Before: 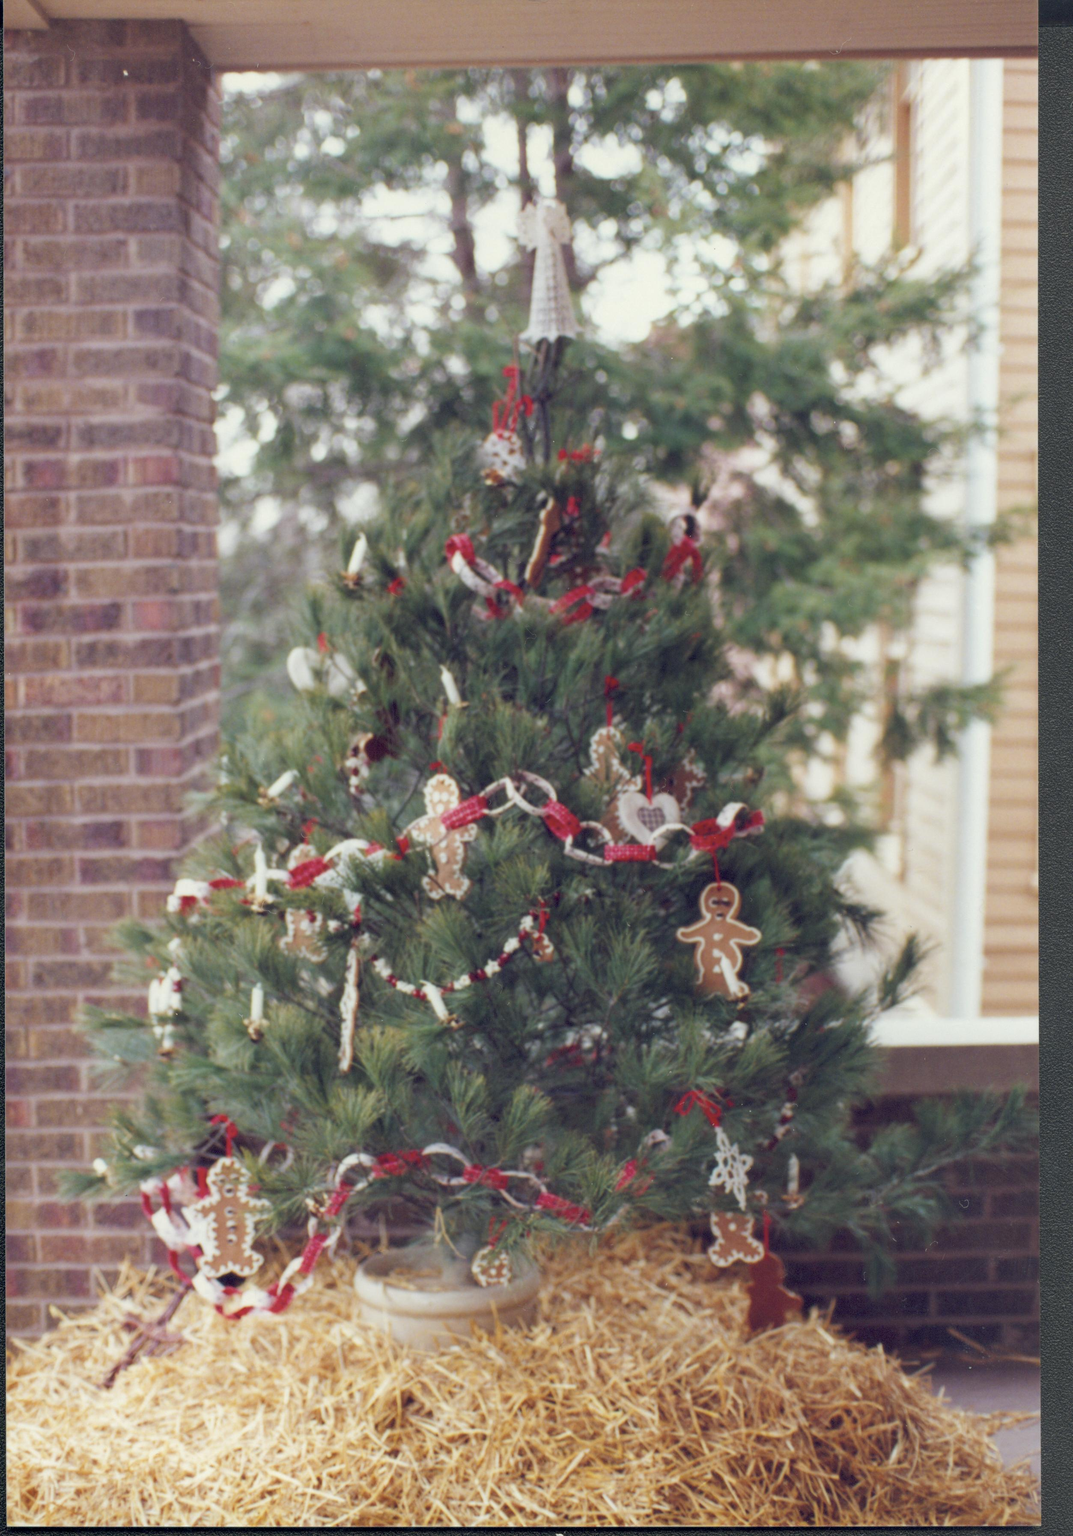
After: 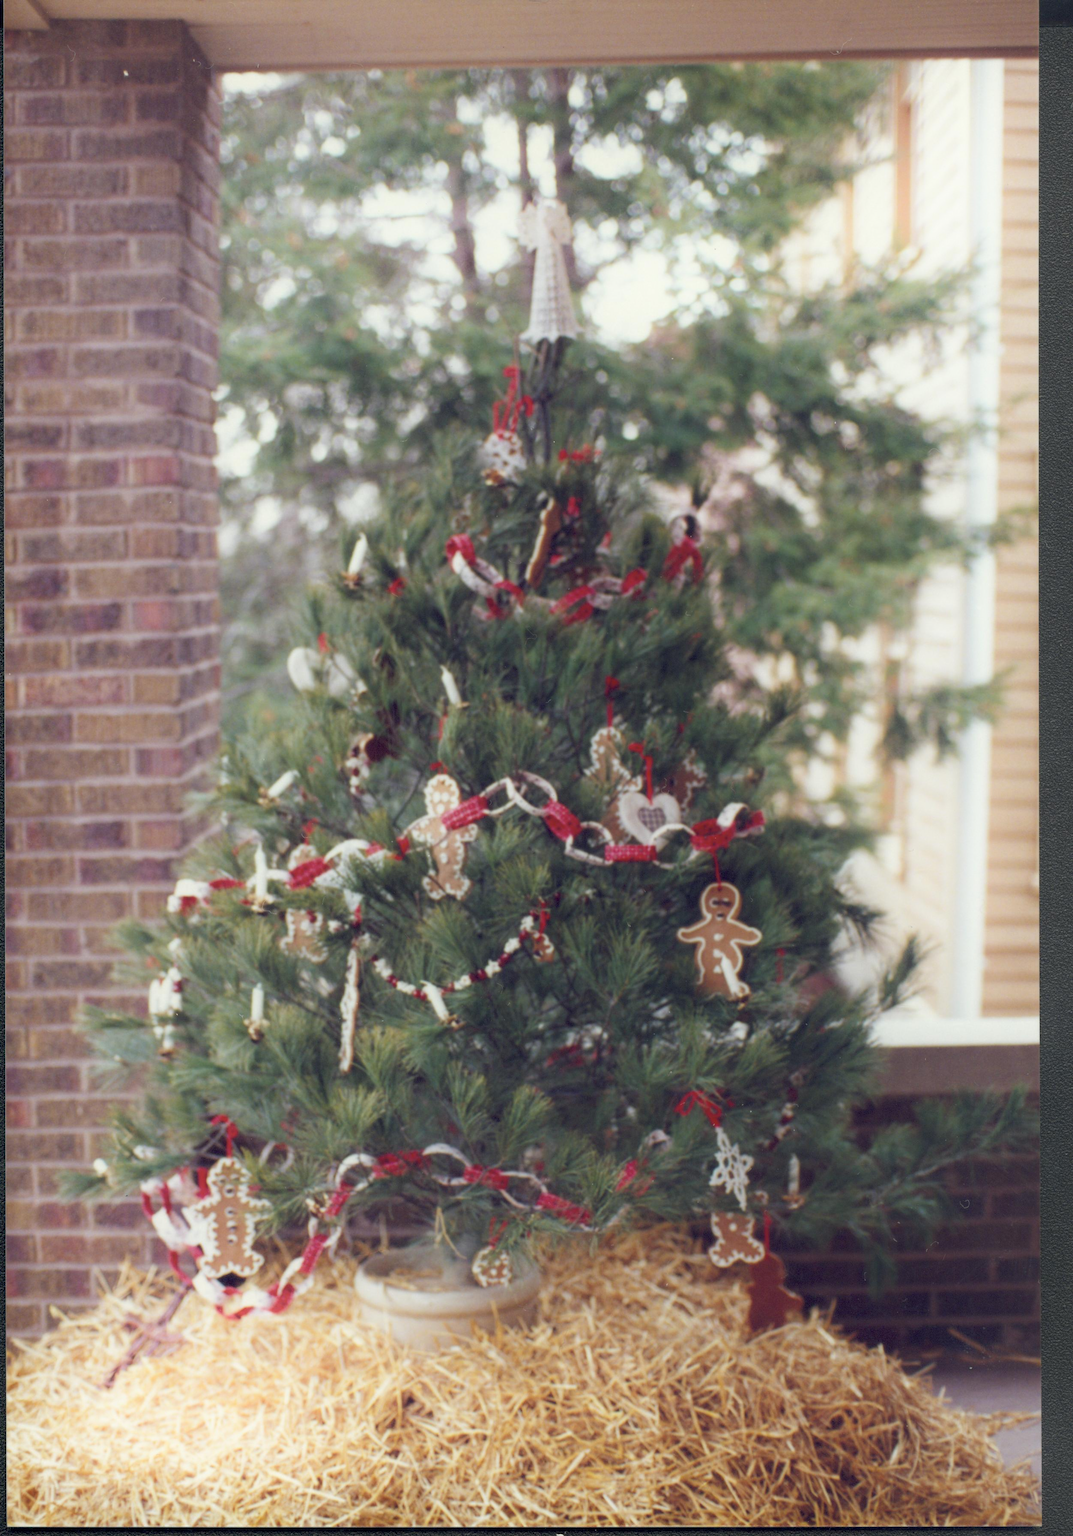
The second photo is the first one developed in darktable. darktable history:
shadows and highlights: shadows -41.49, highlights 62.28, soften with gaussian
